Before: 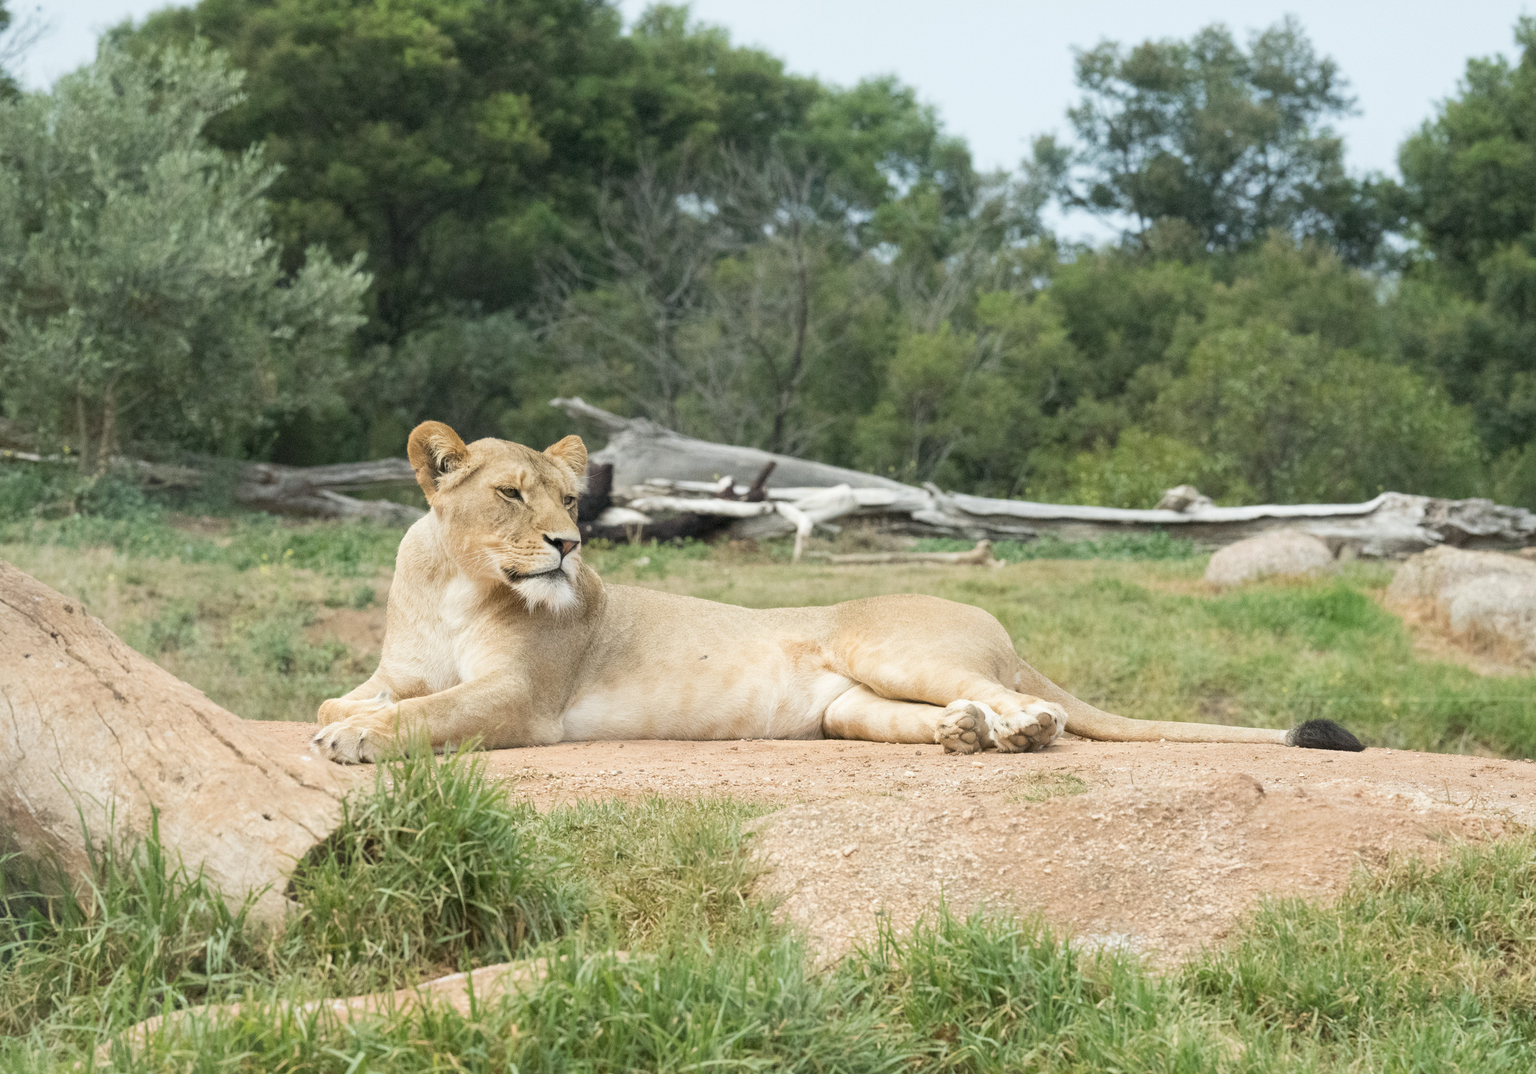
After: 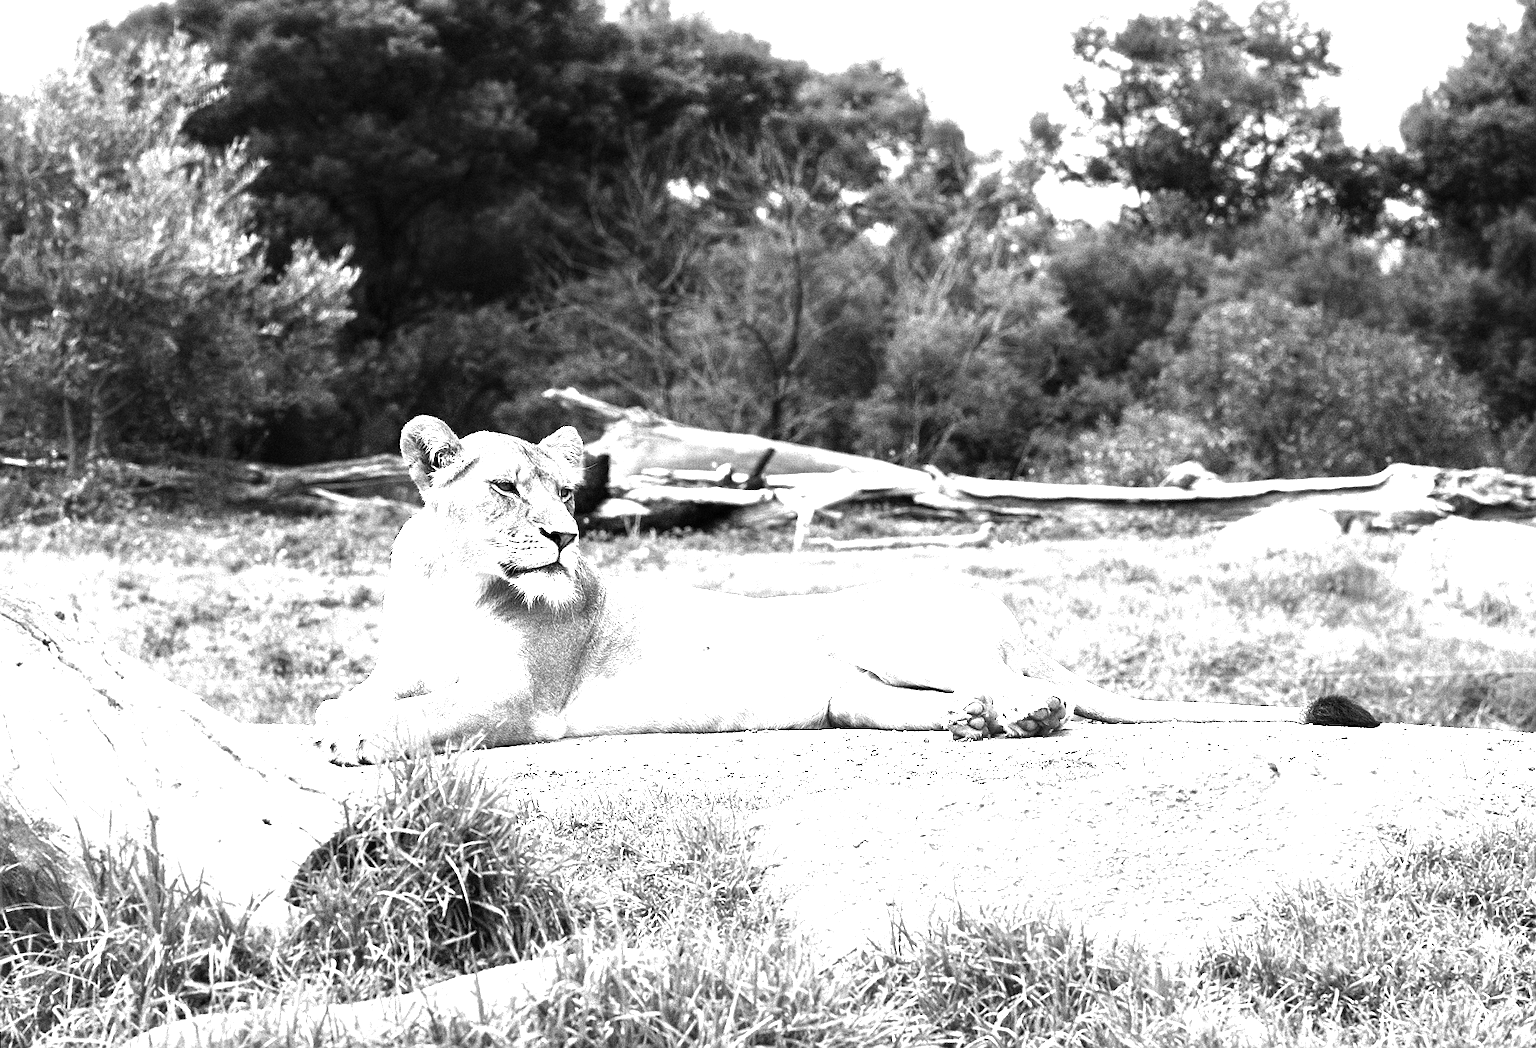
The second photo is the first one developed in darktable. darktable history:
tone equalizer: -8 EV 0.001 EV, -7 EV -0.002 EV, -6 EV 0.002 EV, -5 EV -0.03 EV, -4 EV -0.116 EV, -3 EV -0.169 EV, -2 EV 0.24 EV, -1 EV 0.702 EV, +0 EV 0.493 EV
sharpen: on, module defaults
exposure: black level correction 0, exposure 0.9 EV, compensate exposure bias true, compensate highlight preservation false
rotate and perspective: rotation -1.42°, crop left 0.016, crop right 0.984, crop top 0.035, crop bottom 0.965
contrast brightness saturation: contrast -0.03, brightness -0.59, saturation -1
